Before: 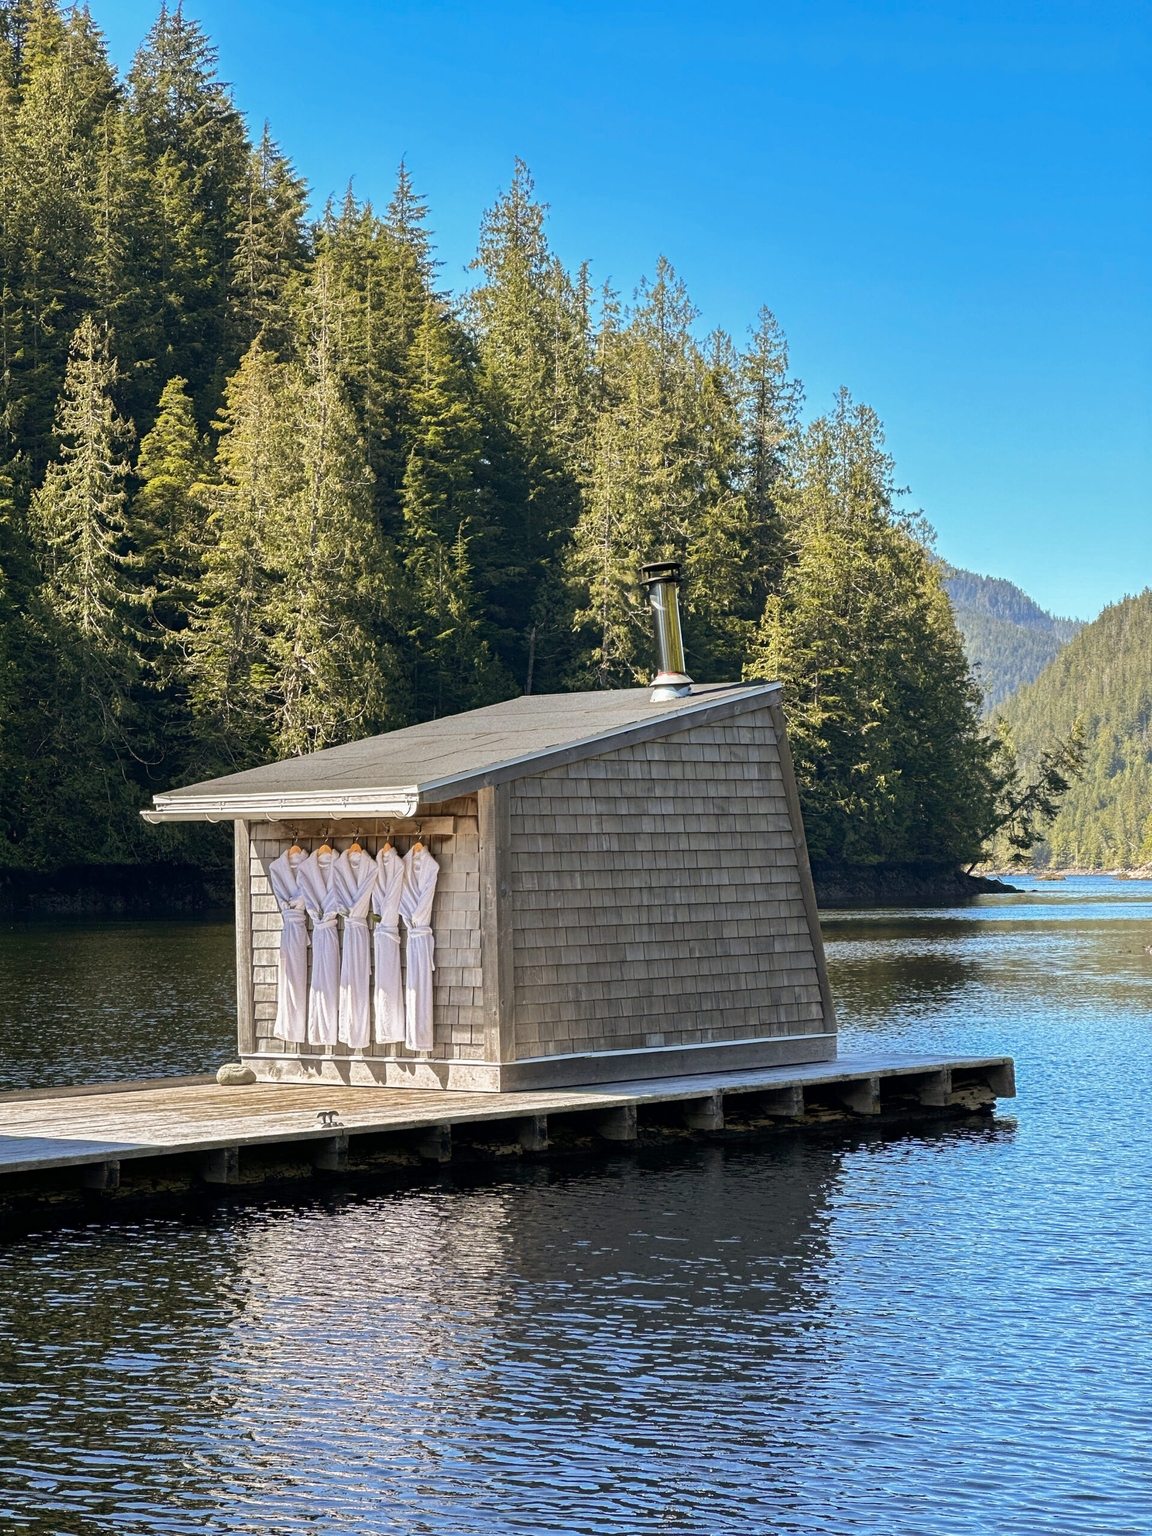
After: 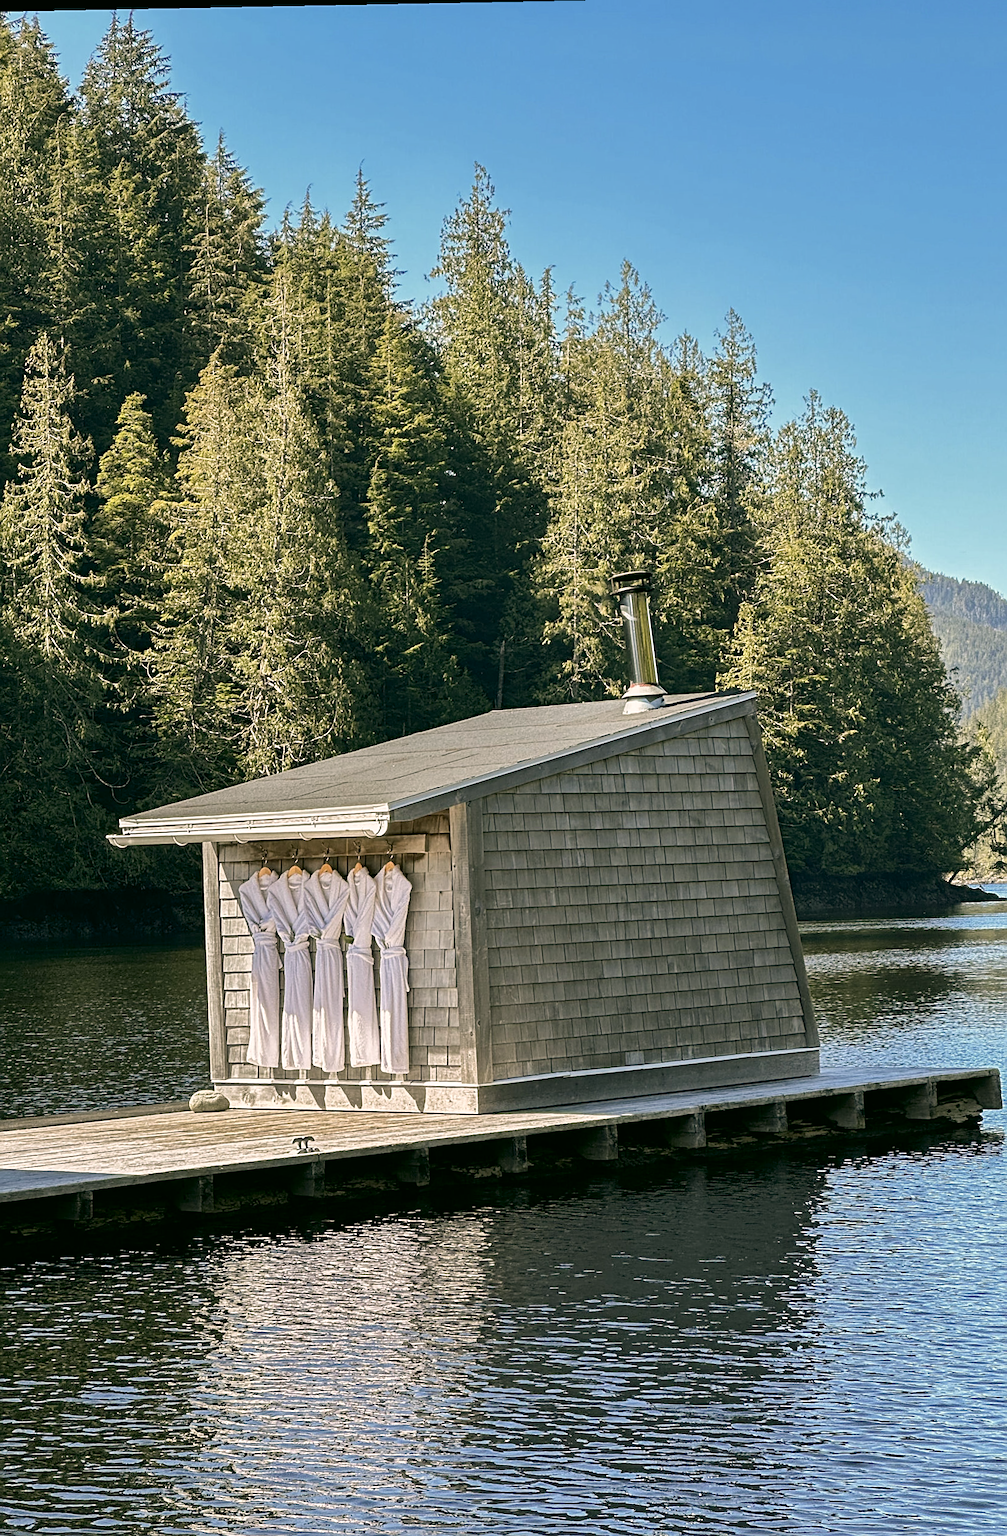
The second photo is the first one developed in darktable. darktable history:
crop and rotate: angle 1.12°, left 4.402%, top 0.62%, right 11.75%, bottom 2.456%
sharpen: on, module defaults
contrast brightness saturation: contrast 0.056, brightness -0.008, saturation -0.222
color correction: highlights a* 4.25, highlights b* 4.93, shadows a* -7.65, shadows b* 4.98
